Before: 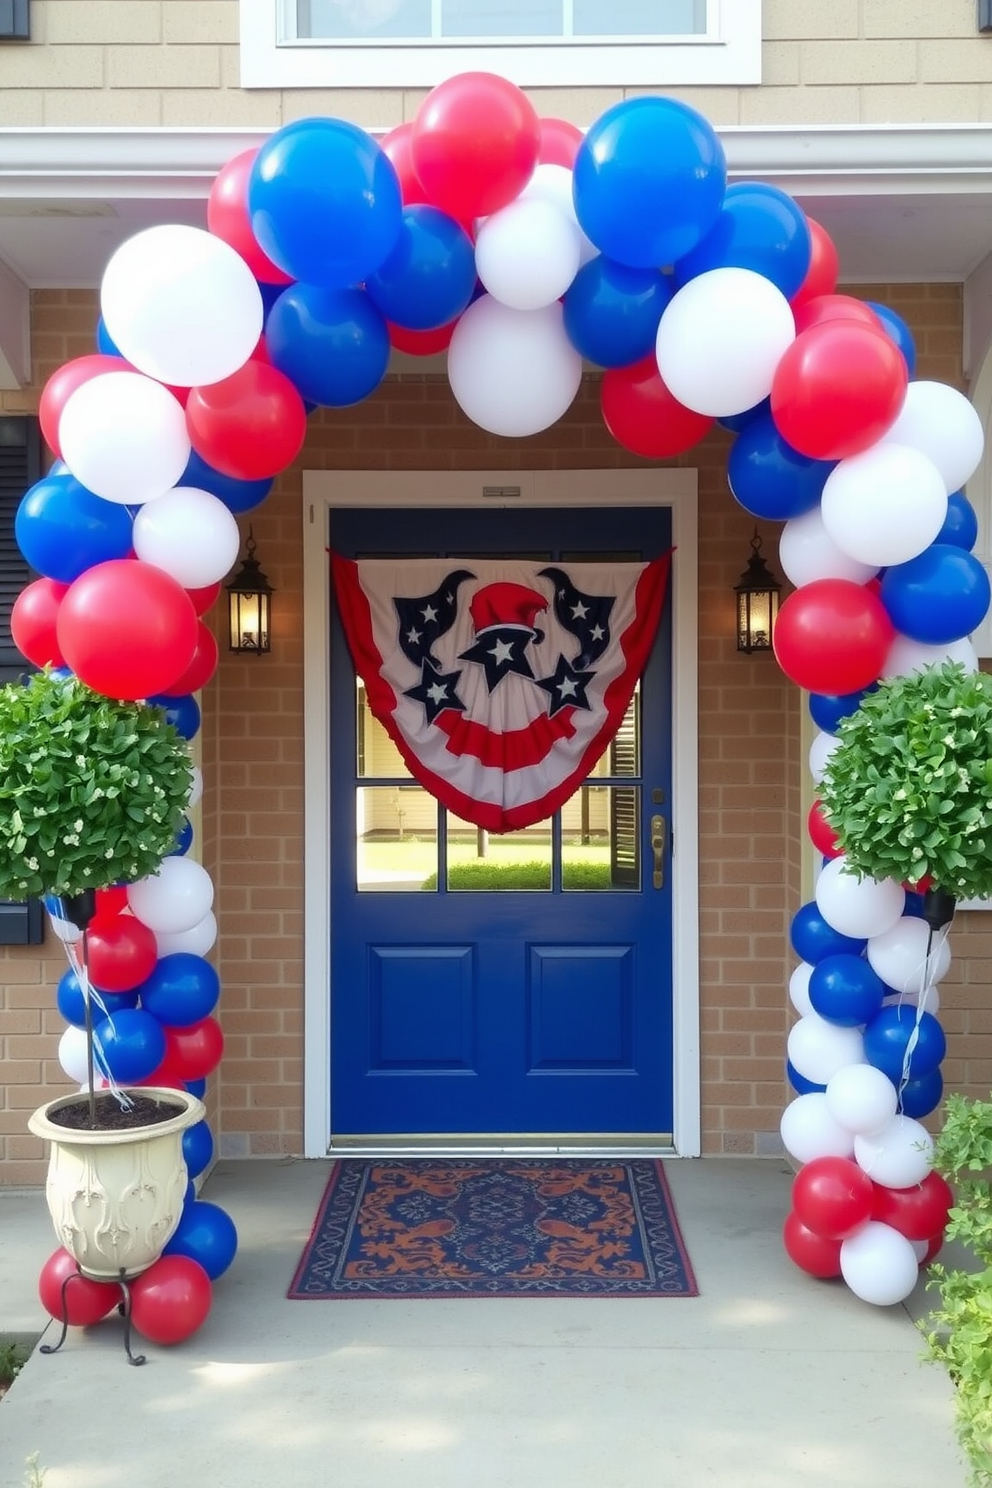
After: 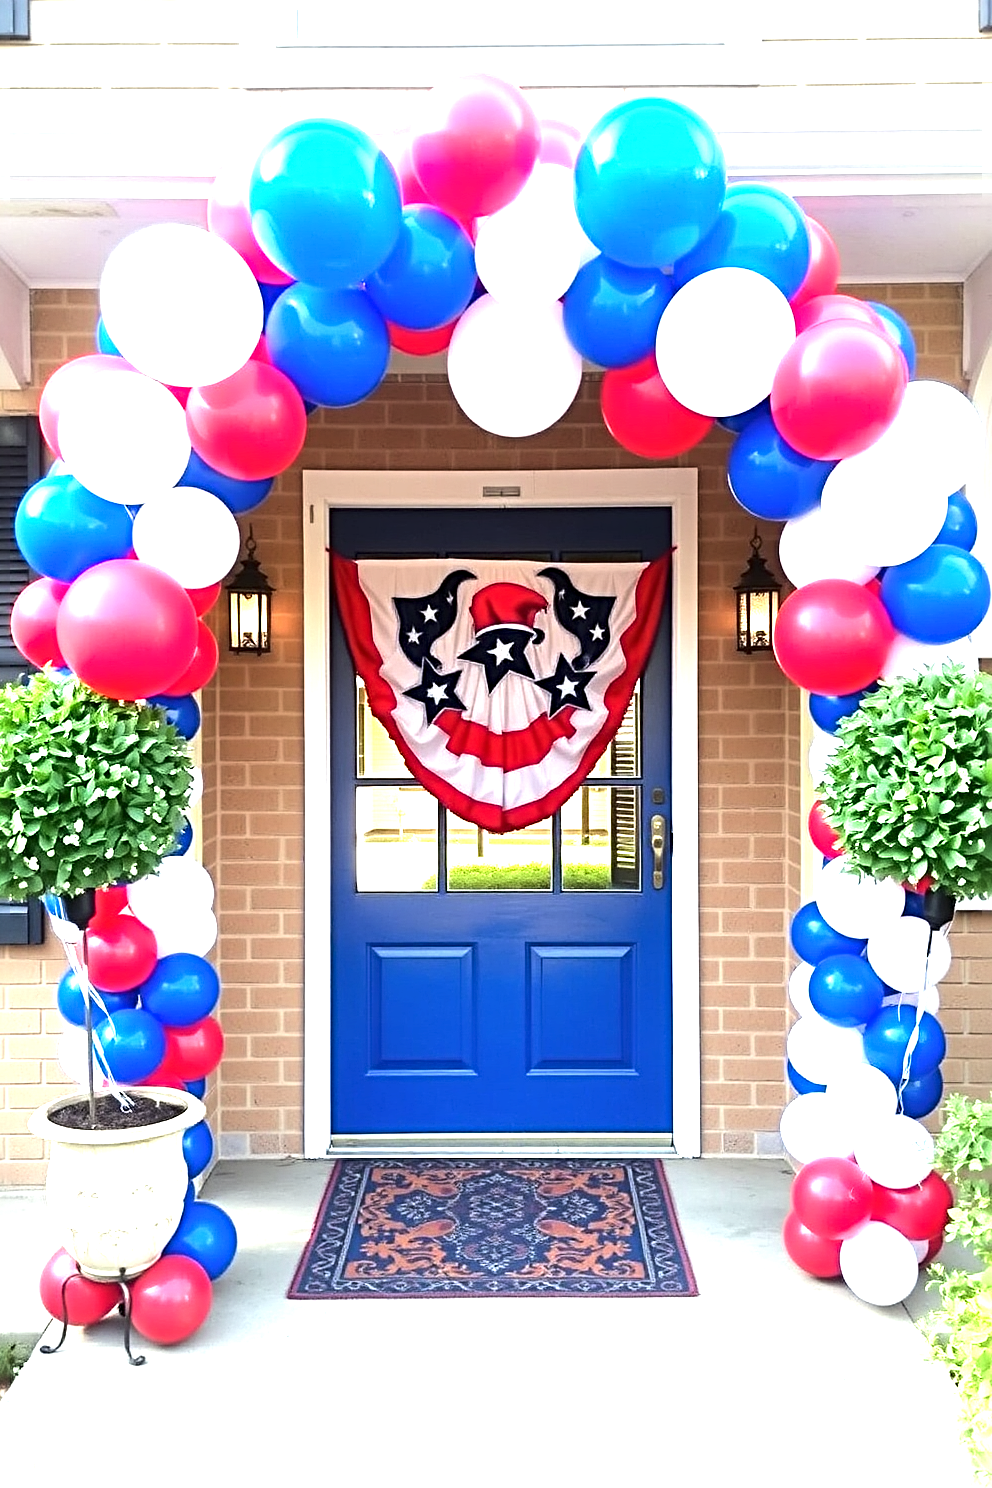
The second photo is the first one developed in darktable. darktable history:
exposure: black level correction 0, exposure 1.1 EV, compensate exposure bias true, compensate highlight preservation false
tone equalizer: -8 EV -0.75 EV, -7 EV -0.7 EV, -6 EV -0.6 EV, -5 EV -0.4 EV, -3 EV 0.4 EV, -2 EV 0.6 EV, -1 EV 0.7 EV, +0 EV 0.75 EV, edges refinement/feathering 500, mask exposure compensation -1.57 EV, preserve details no
sharpen: radius 4
